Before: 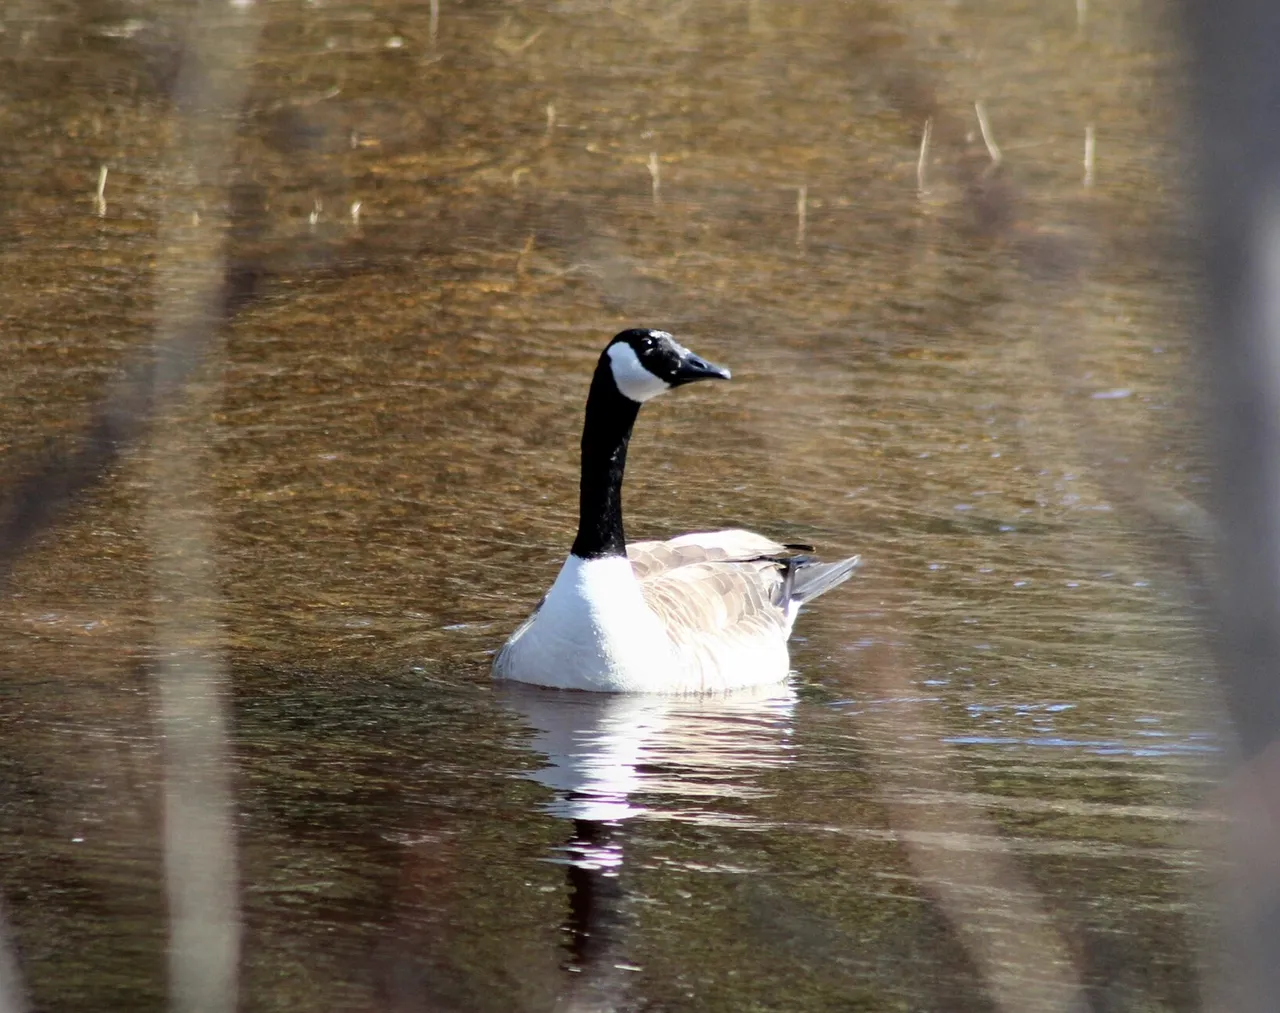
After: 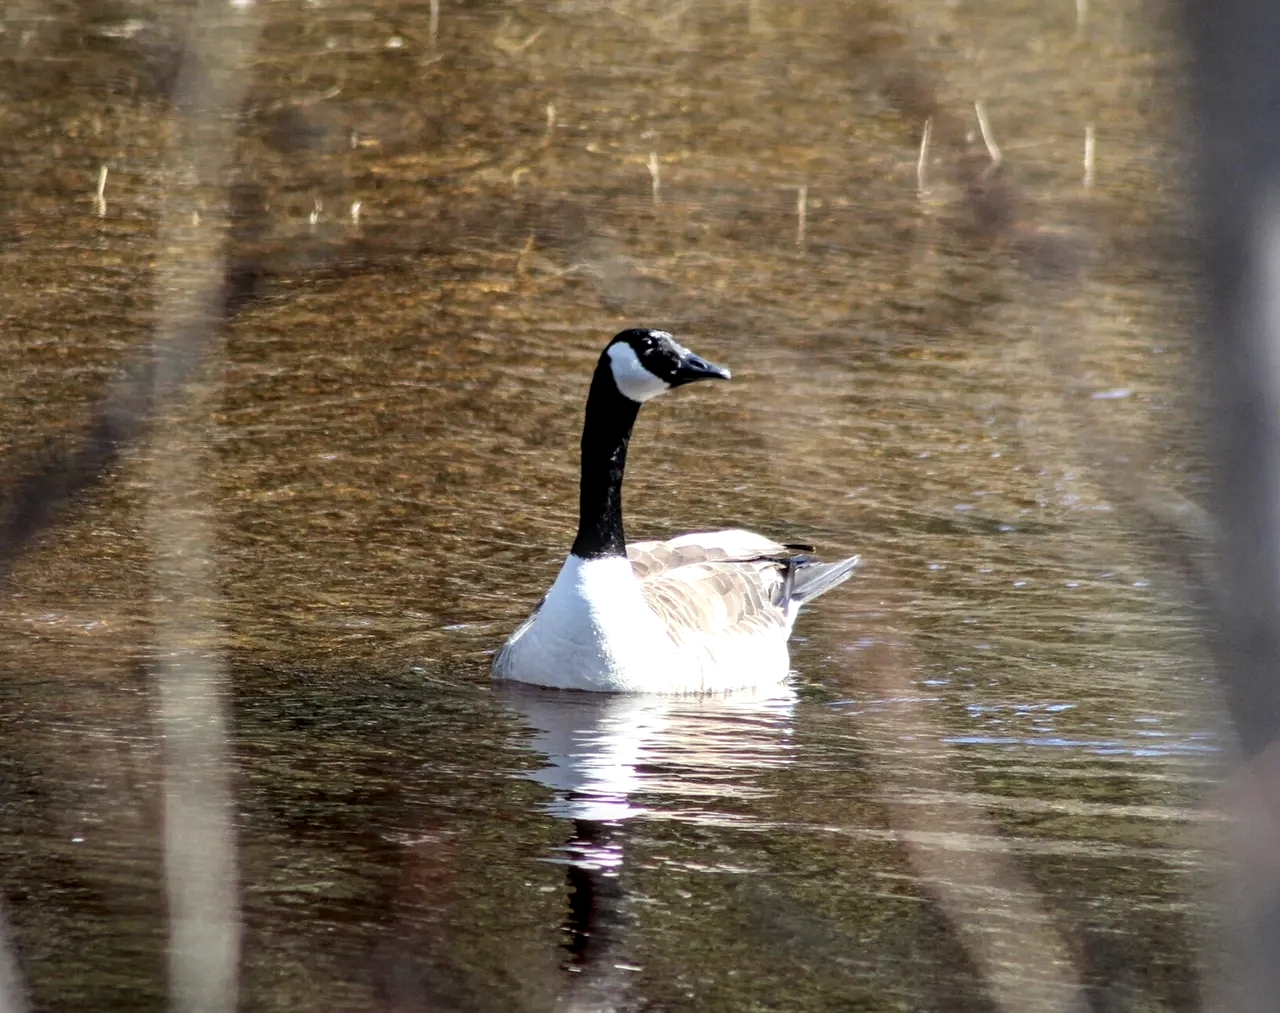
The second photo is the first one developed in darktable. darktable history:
local contrast: highlights 63%, detail 143%, midtone range 0.434
